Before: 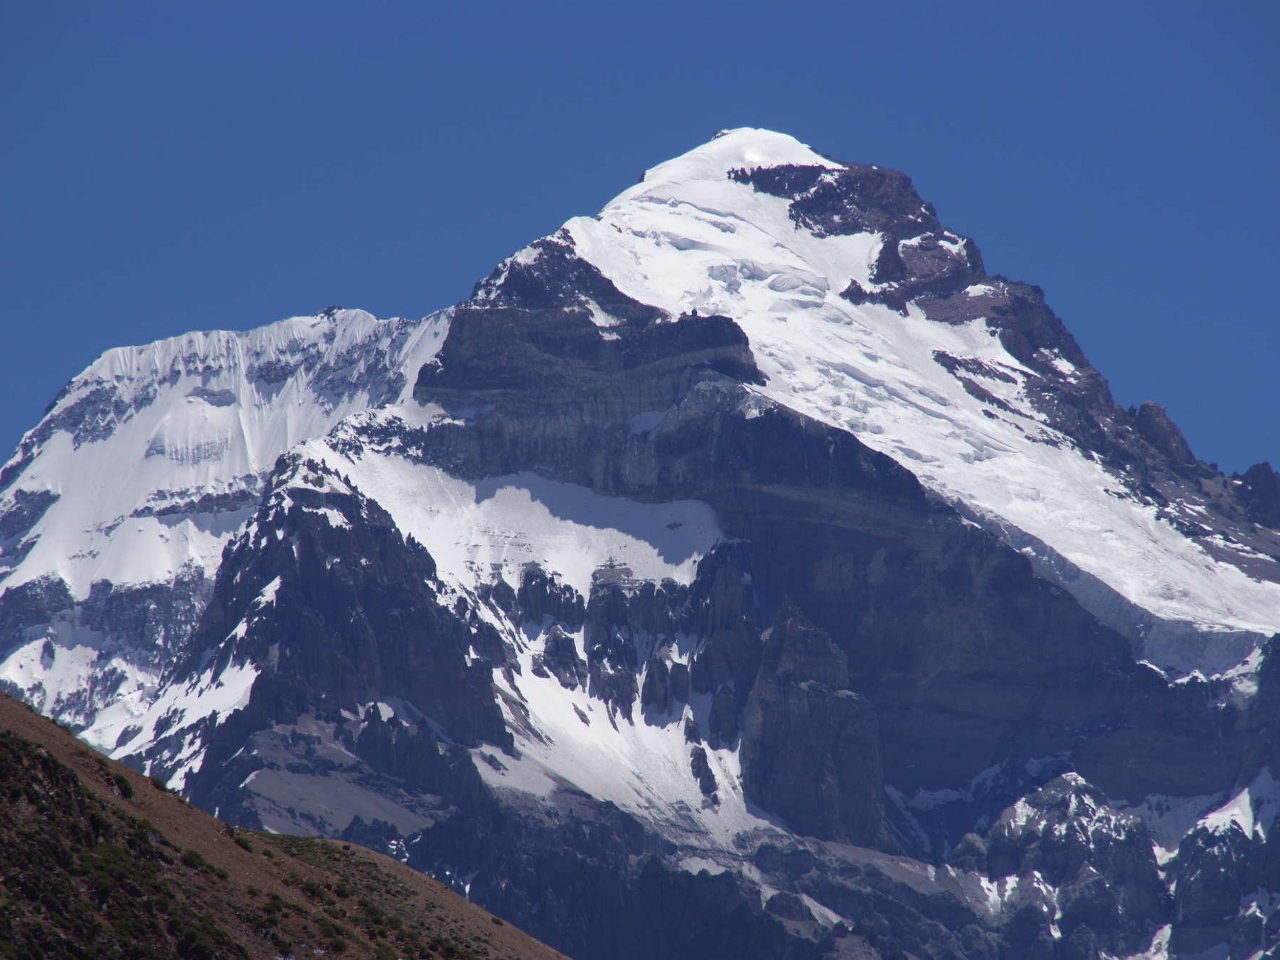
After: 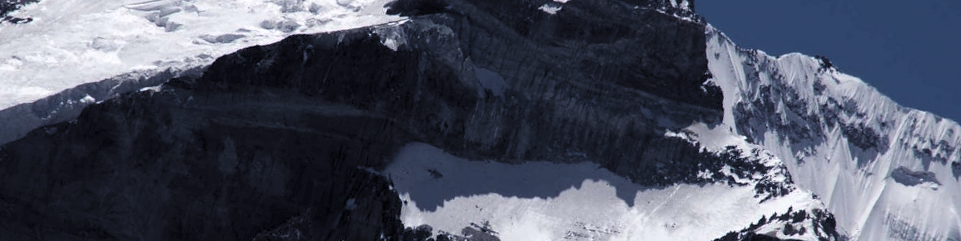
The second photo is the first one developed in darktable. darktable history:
levels: mode automatic, black 0.023%, white 99.97%, levels [0.062, 0.494, 0.925]
crop and rotate: angle 16.12°, top 30.835%, bottom 35.653%
exposure: exposure -0.021 EV, compensate highlight preservation false
